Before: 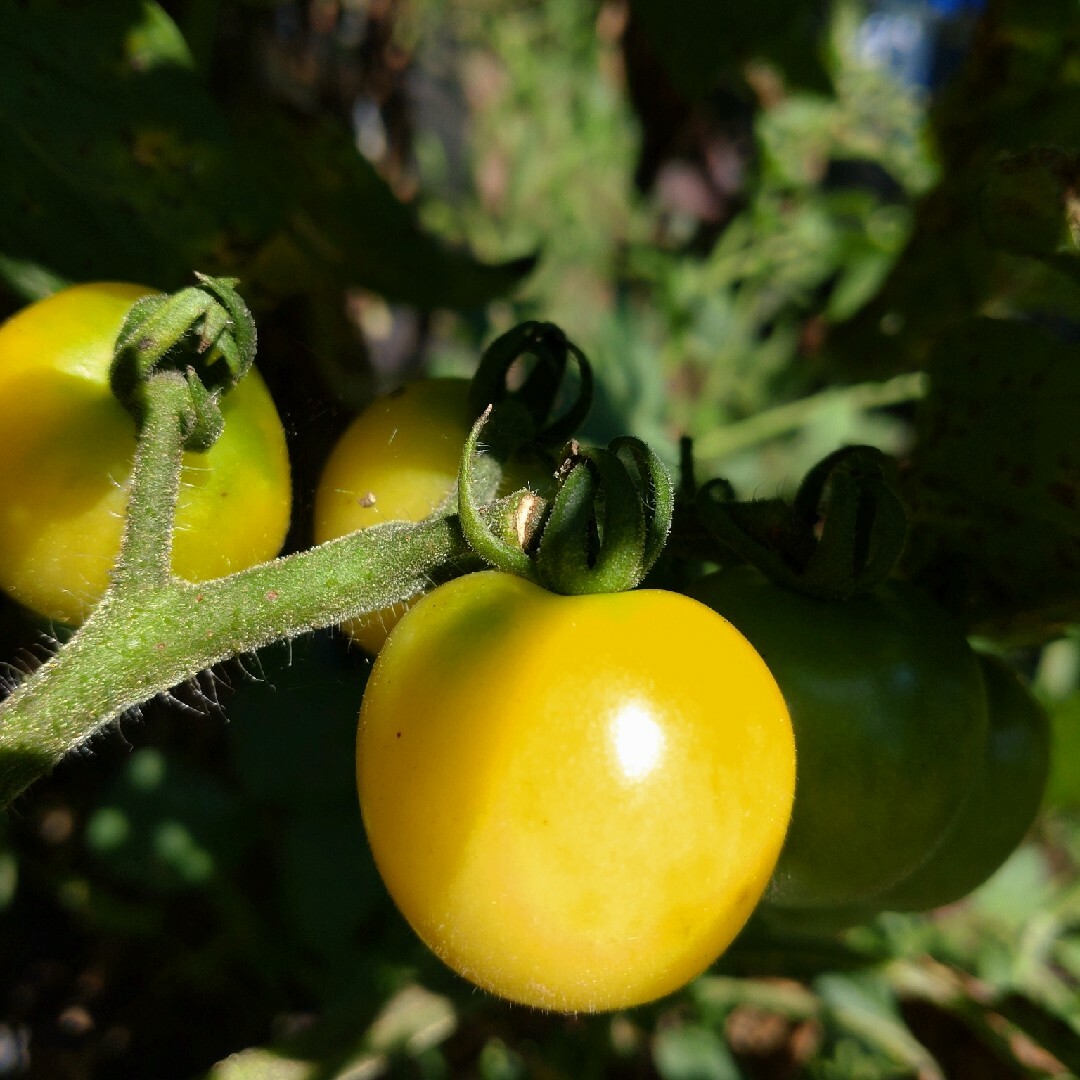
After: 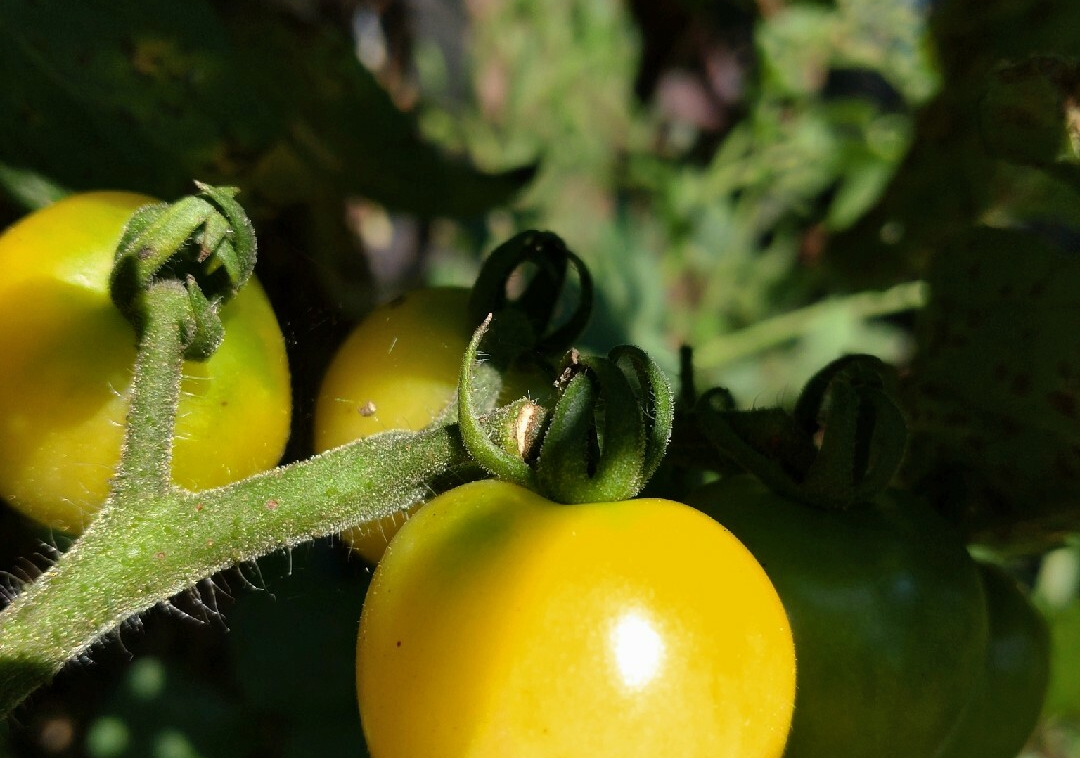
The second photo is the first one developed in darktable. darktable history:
shadows and highlights: shadows 30.92, highlights 1.16, soften with gaussian
crop and rotate: top 8.446%, bottom 21.282%
